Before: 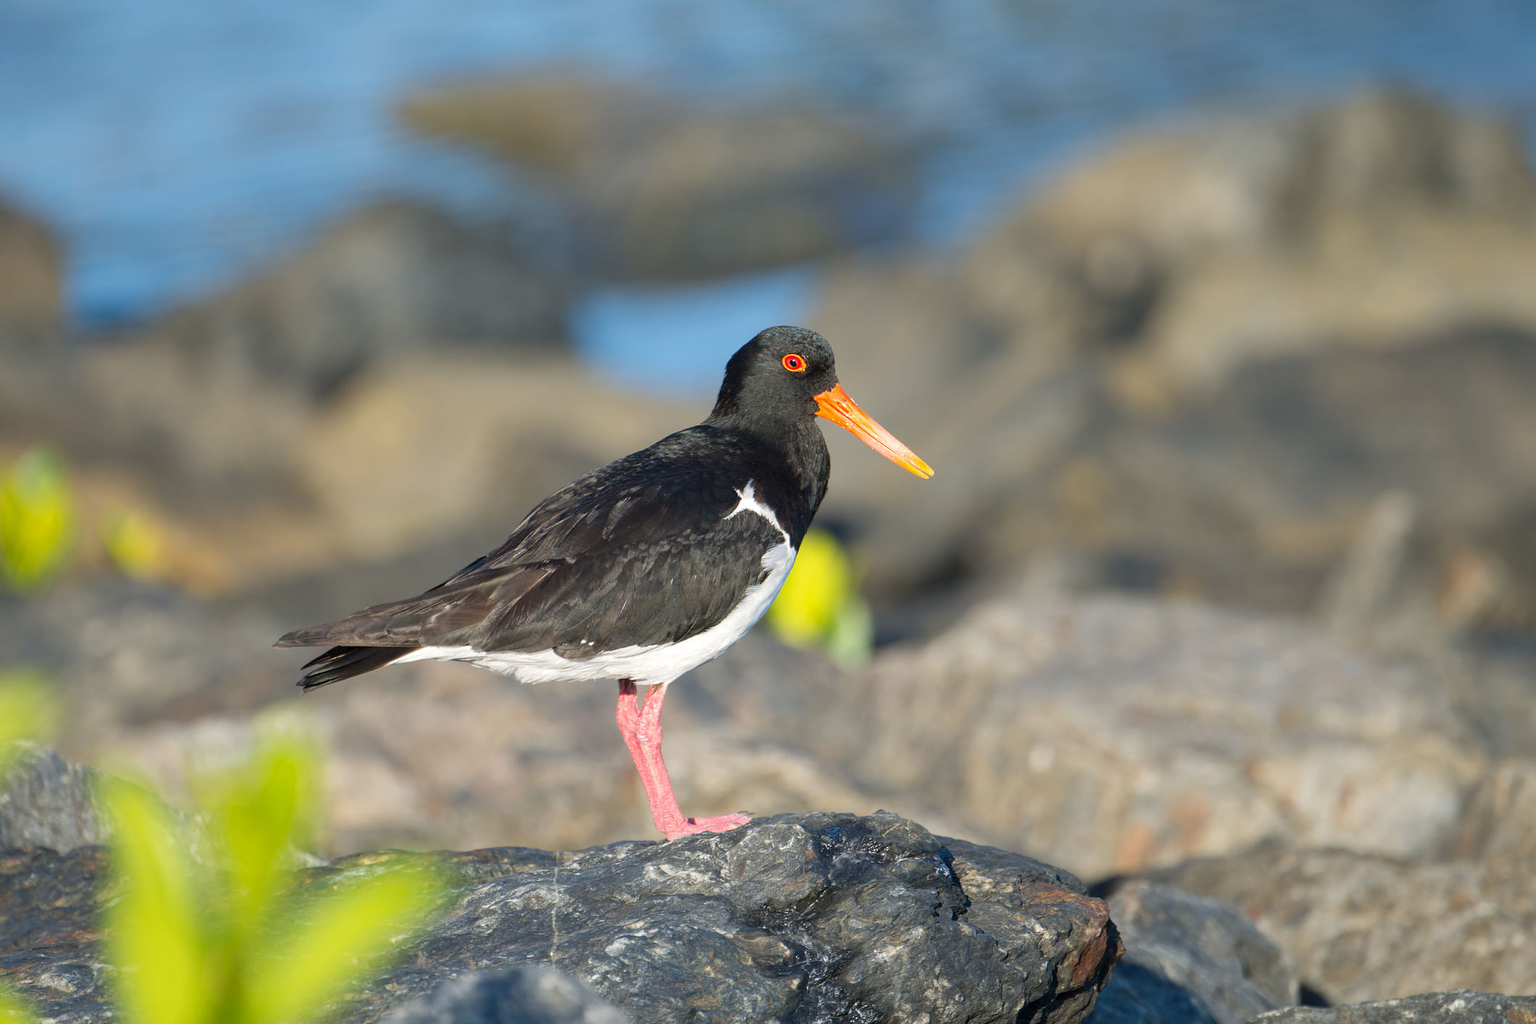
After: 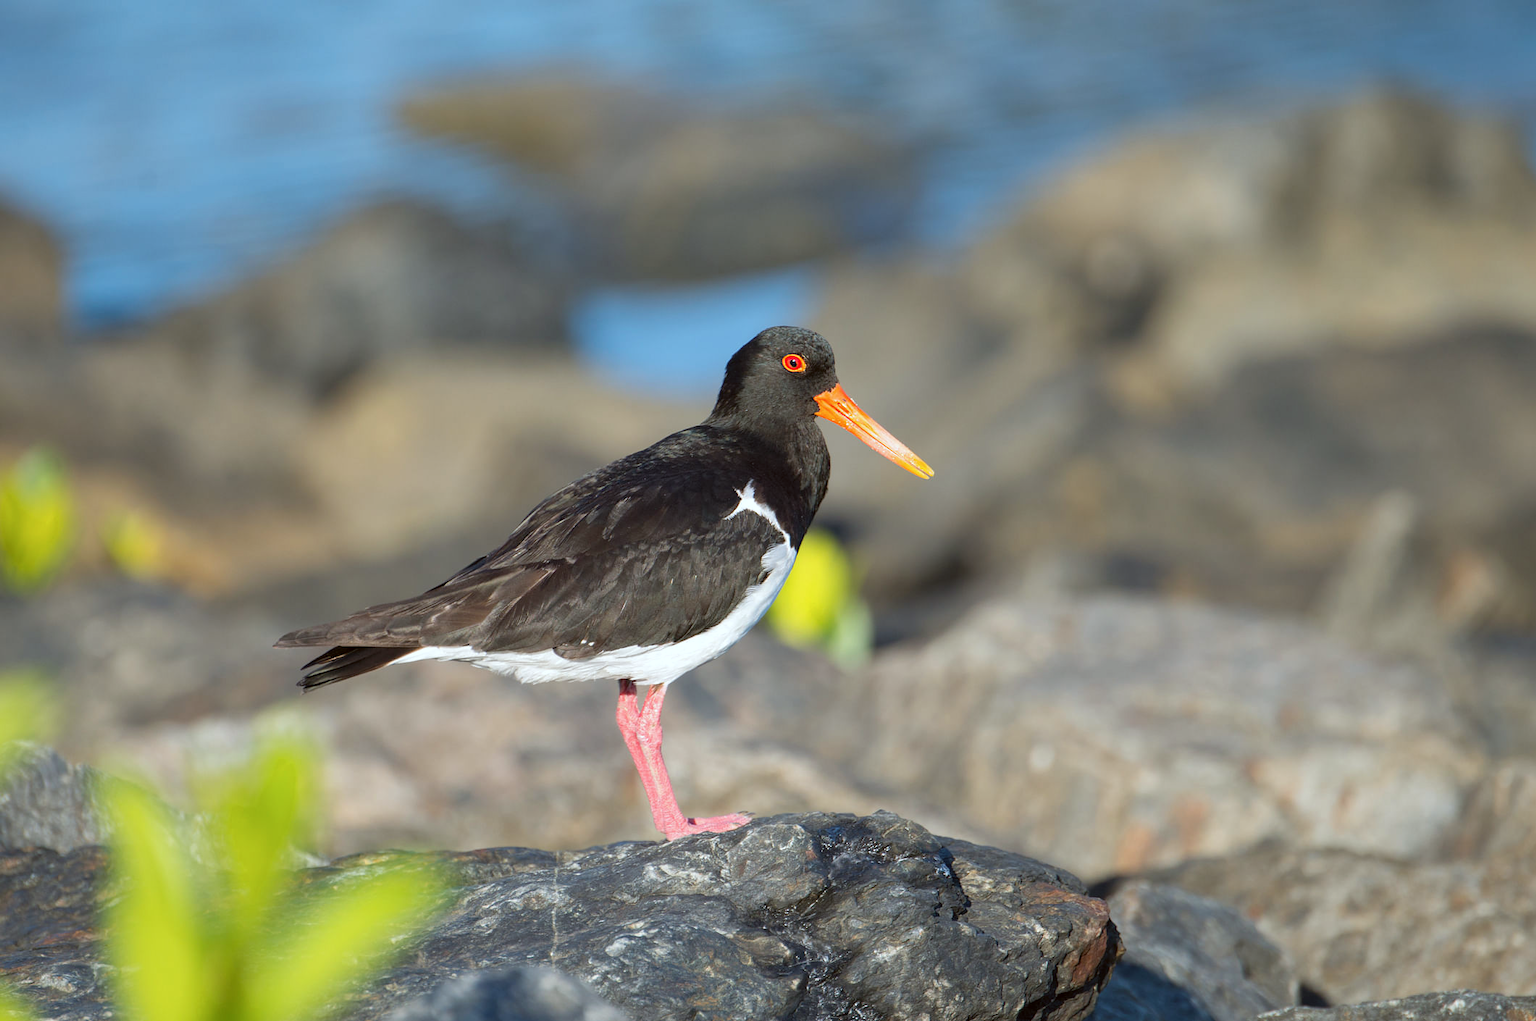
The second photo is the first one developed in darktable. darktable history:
color correction: highlights a* -3.28, highlights b* -6.24, shadows a* 3.1, shadows b* 5.19
crop: top 0.05%, bottom 0.098%
